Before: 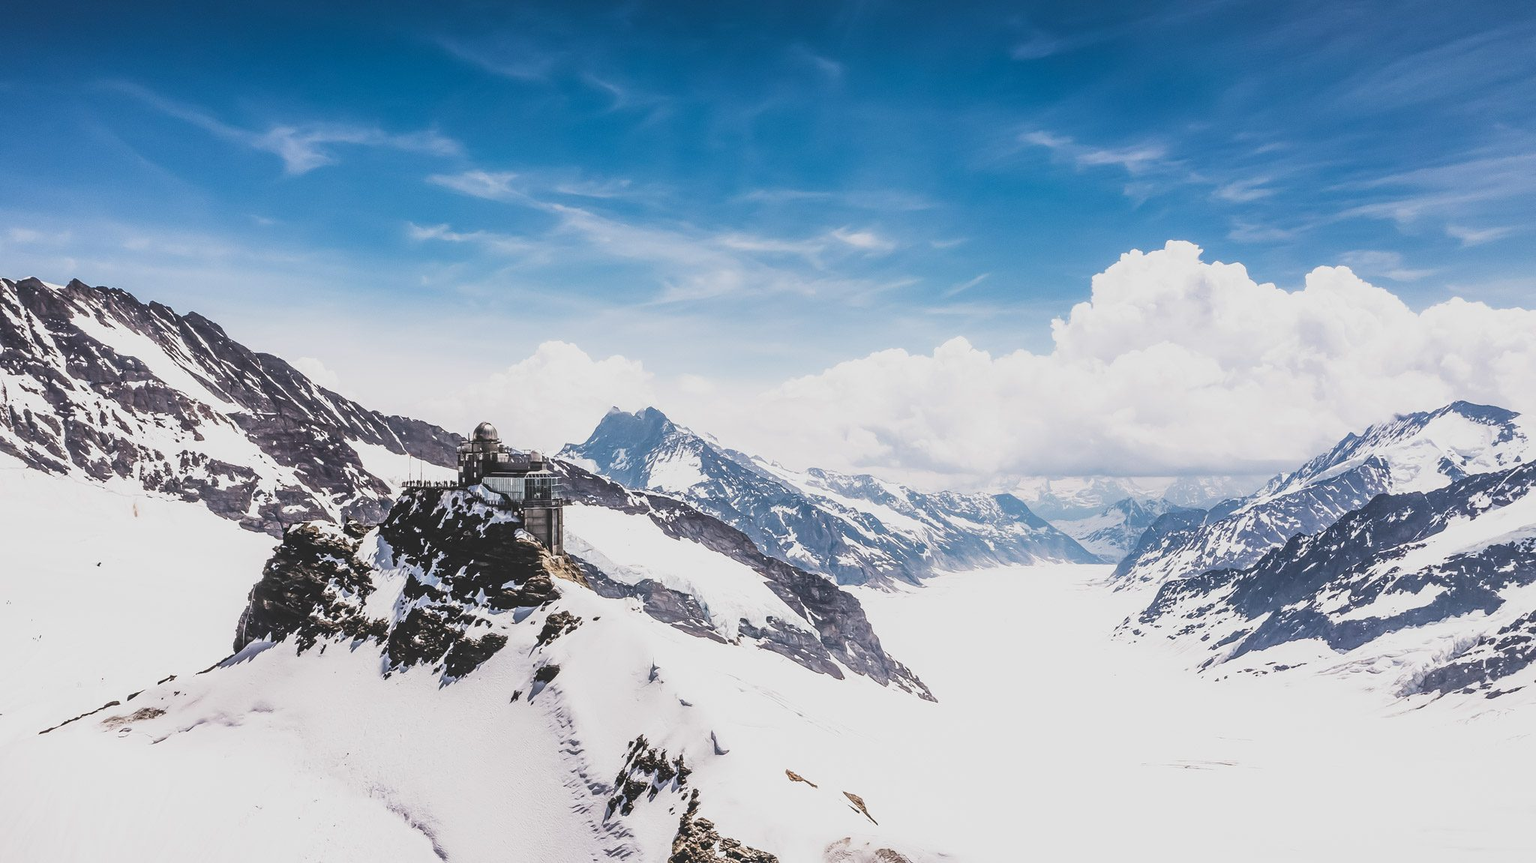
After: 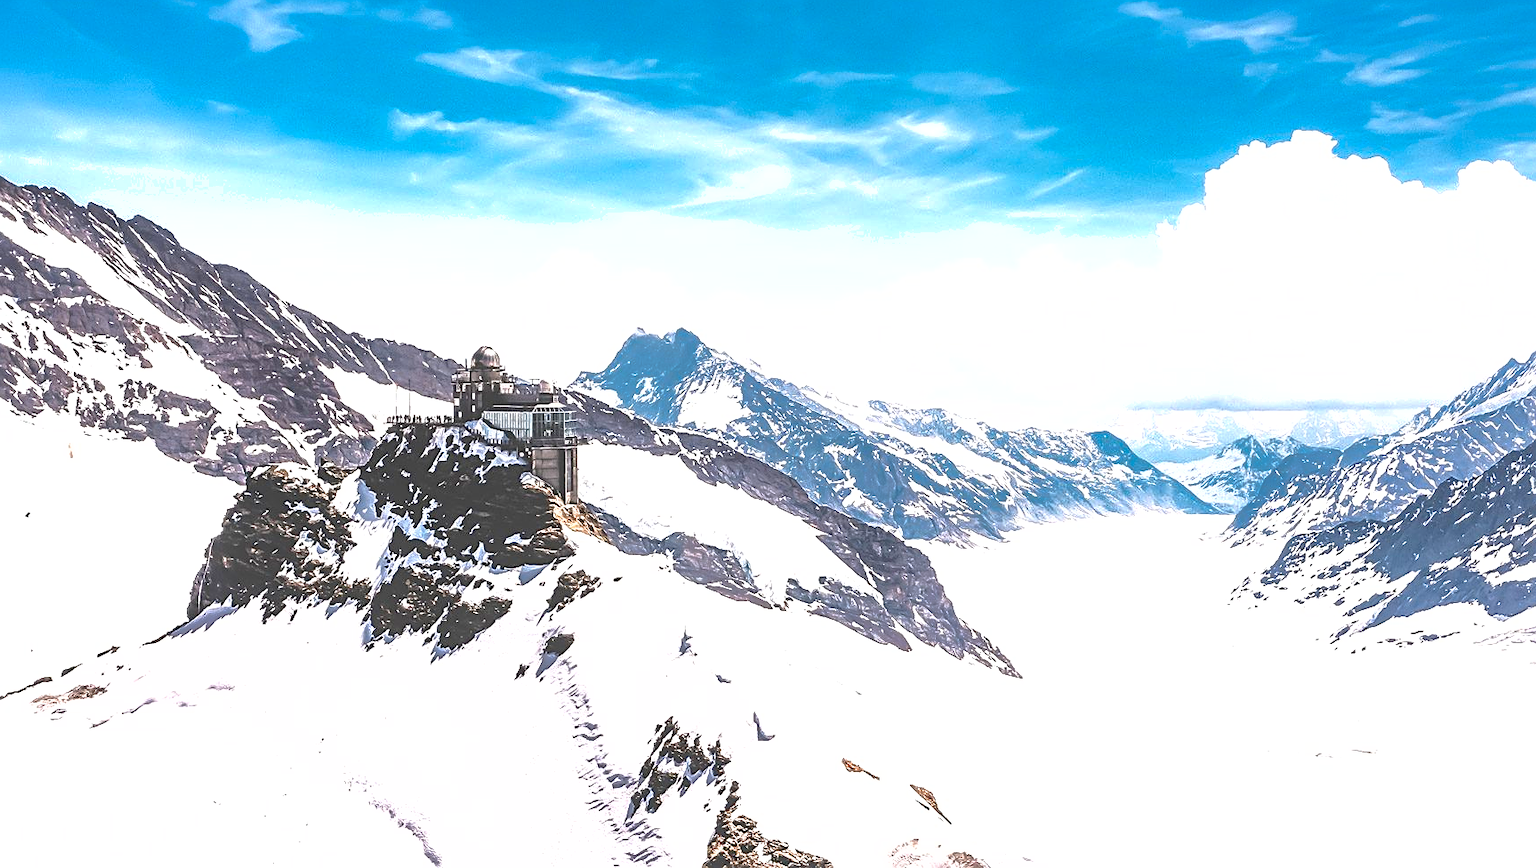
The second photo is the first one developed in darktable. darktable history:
shadows and highlights: on, module defaults
sharpen: on, module defaults
crop and rotate: left 4.934%, top 15.144%, right 10.704%
exposure: black level correction 0, exposure 1.001 EV, compensate exposure bias true, compensate highlight preservation false
color zones: curves: ch1 [(0.263, 0.53) (0.376, 0.287) (0.487, 0.512) (0.748, 0.547) (1, 0.513)]; ch2 [(0.262, 0.45) (0.751, 0.477)]
